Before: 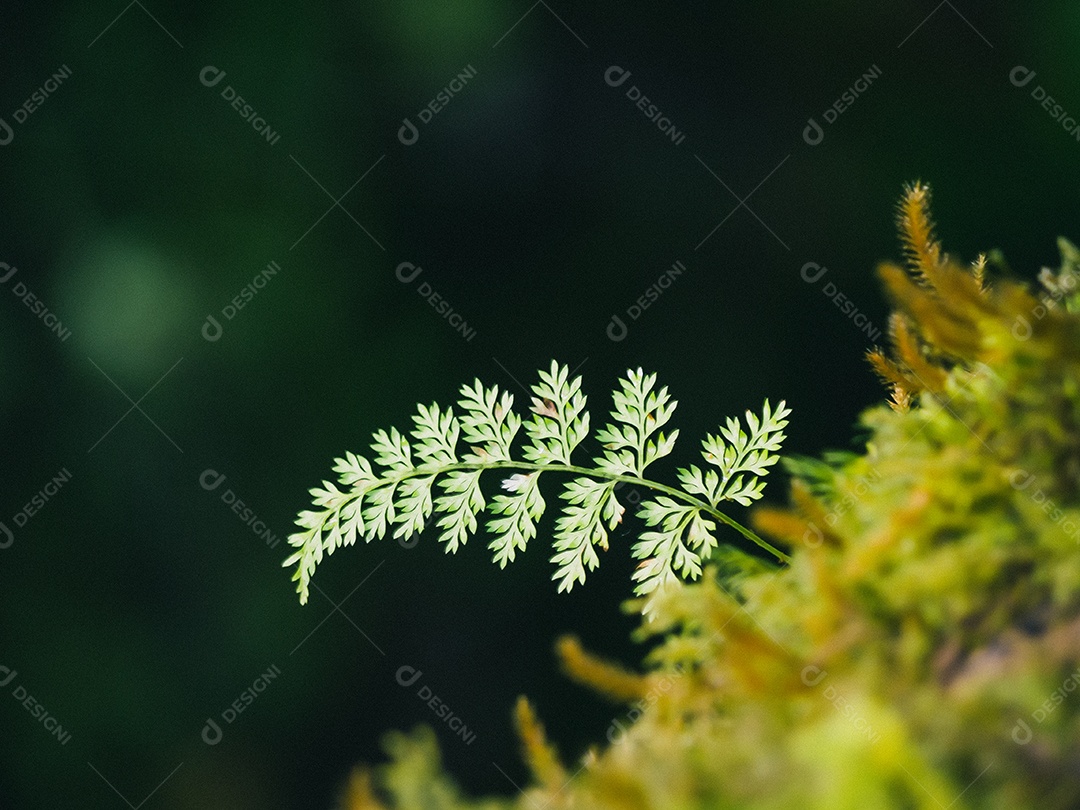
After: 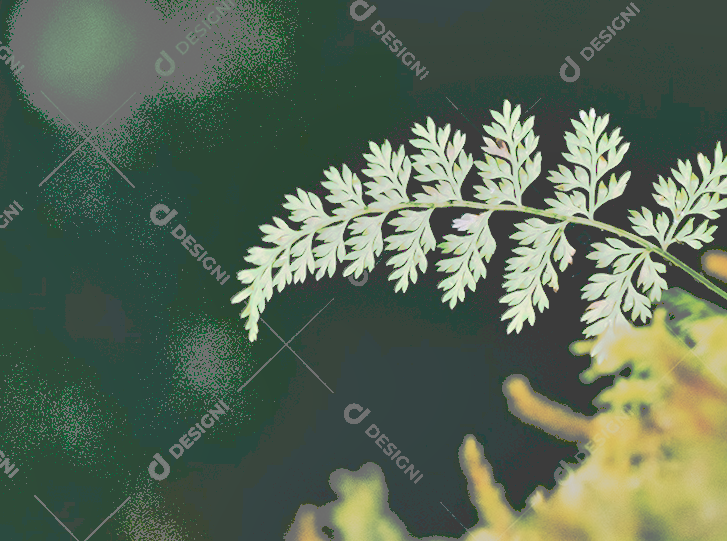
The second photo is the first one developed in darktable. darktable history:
contrast equalizer: octaves 7, y [[0.6 ×6], [0.55 ×6], [0 ×6], [0 ×6], [0 ×6]]
tone equalizer: on, module defaults
tone curve: curves: ch0 [(0, 0) (0.003, 0.449) (0.011, 0.449) (0.025, 0.449) (0.044, 0.45) (0.069, 0.453) (0.1, 0.453) (0.136, 0.455) (0.177, 0.458) (0.224, 0.462) (0.277, 0.47) (0.335, 0.491) (0.399, 0.522) (0.468, 0.561) (0.543, 0.619) (0.623, 0.69) (0.709, 0.756) (0.801, 0.802) (0.898, 0.825) (1, 1)], preserve colors none
exposure: black level correction 0.001, exposure 0.5 EV, compensate highlight preservation false
crop and rotate: angle -0.839°, left 3.589%, top 31.834%, right 27.78%
filmic rgb: black relative exposure -2.79 EV, white relative exposure 4.56 EV, hardness 1.74, contrast 1.24
shadows and highlights: shadows 37.27, highlights -27.64, shadows color adjustment 98%, highlights color adjustment 59.03%, soften with gaussian
